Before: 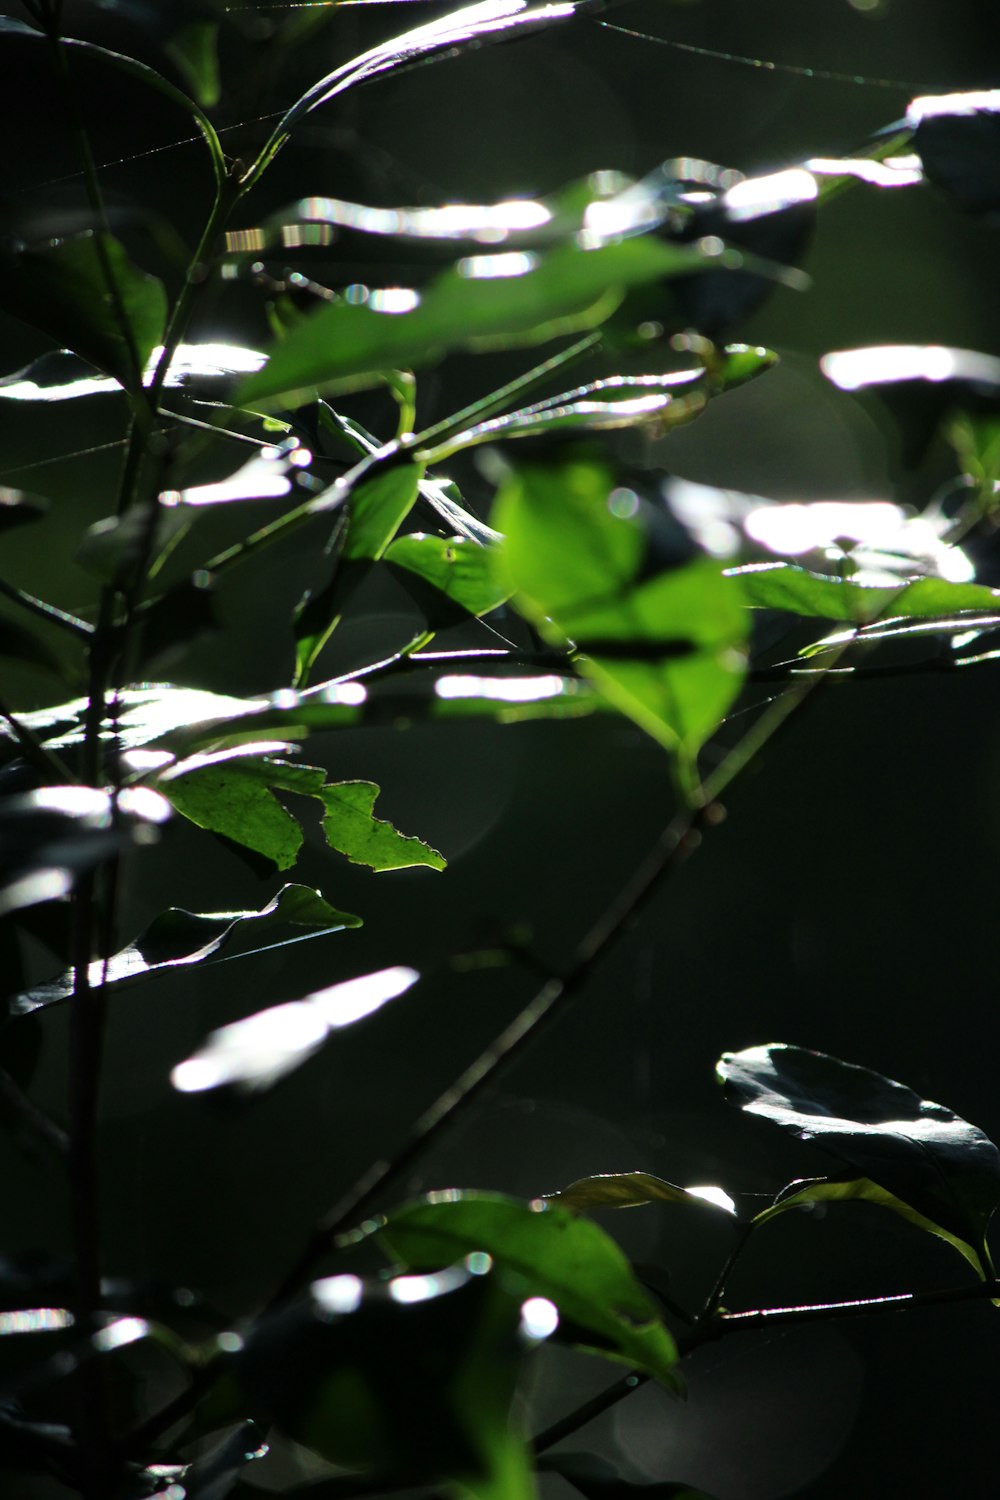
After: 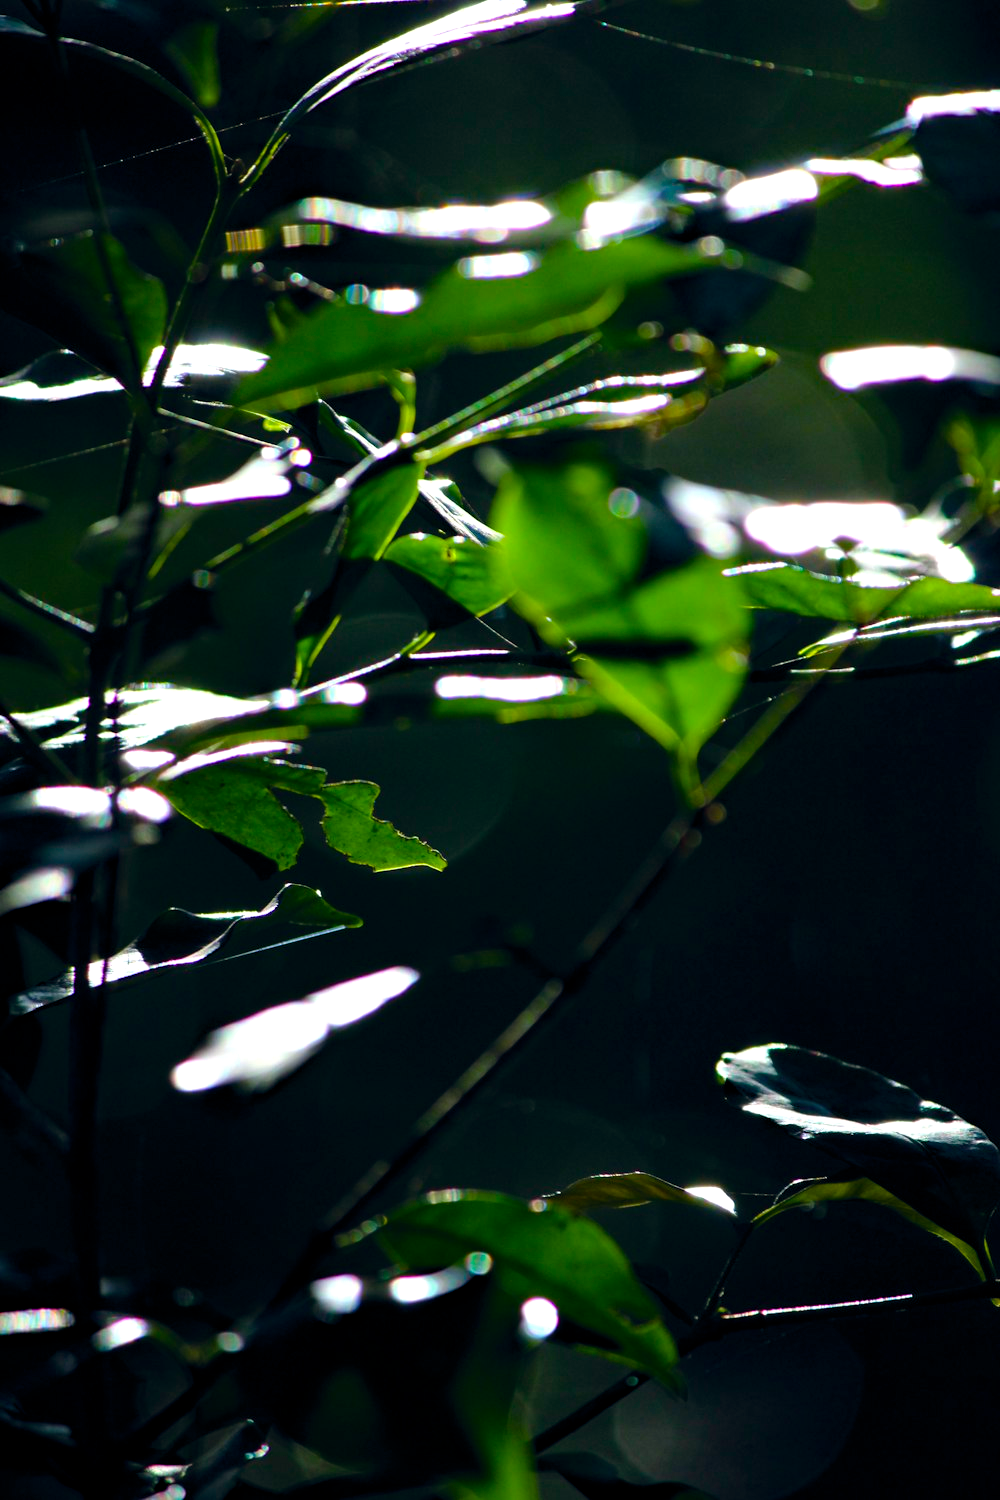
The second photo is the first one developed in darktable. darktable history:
haze removal: compatibility mode true, adaptive false
color balance rgb: global offset › chroma 0.065%, global offset › hue 253.2°, perceptual saturation grading › global saturation 20%, perceptual saturation grading › highlights 2.333%, perceptual saturation grading › shadows 49.568%, global vibrance 30.465%, contrast 9.993%
